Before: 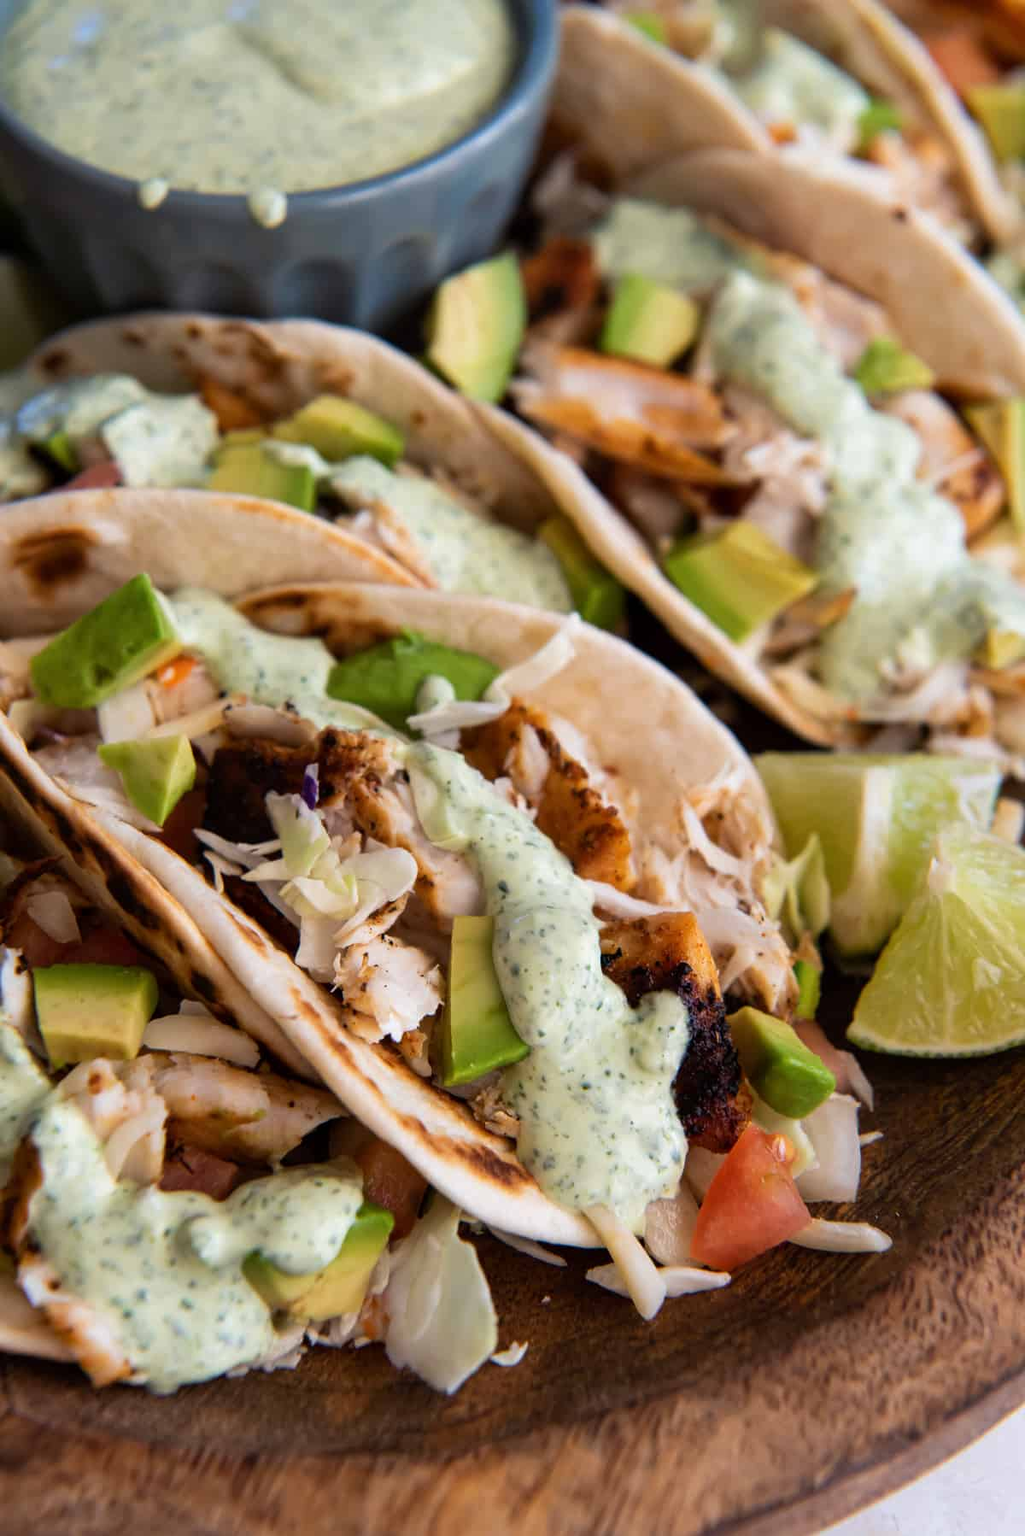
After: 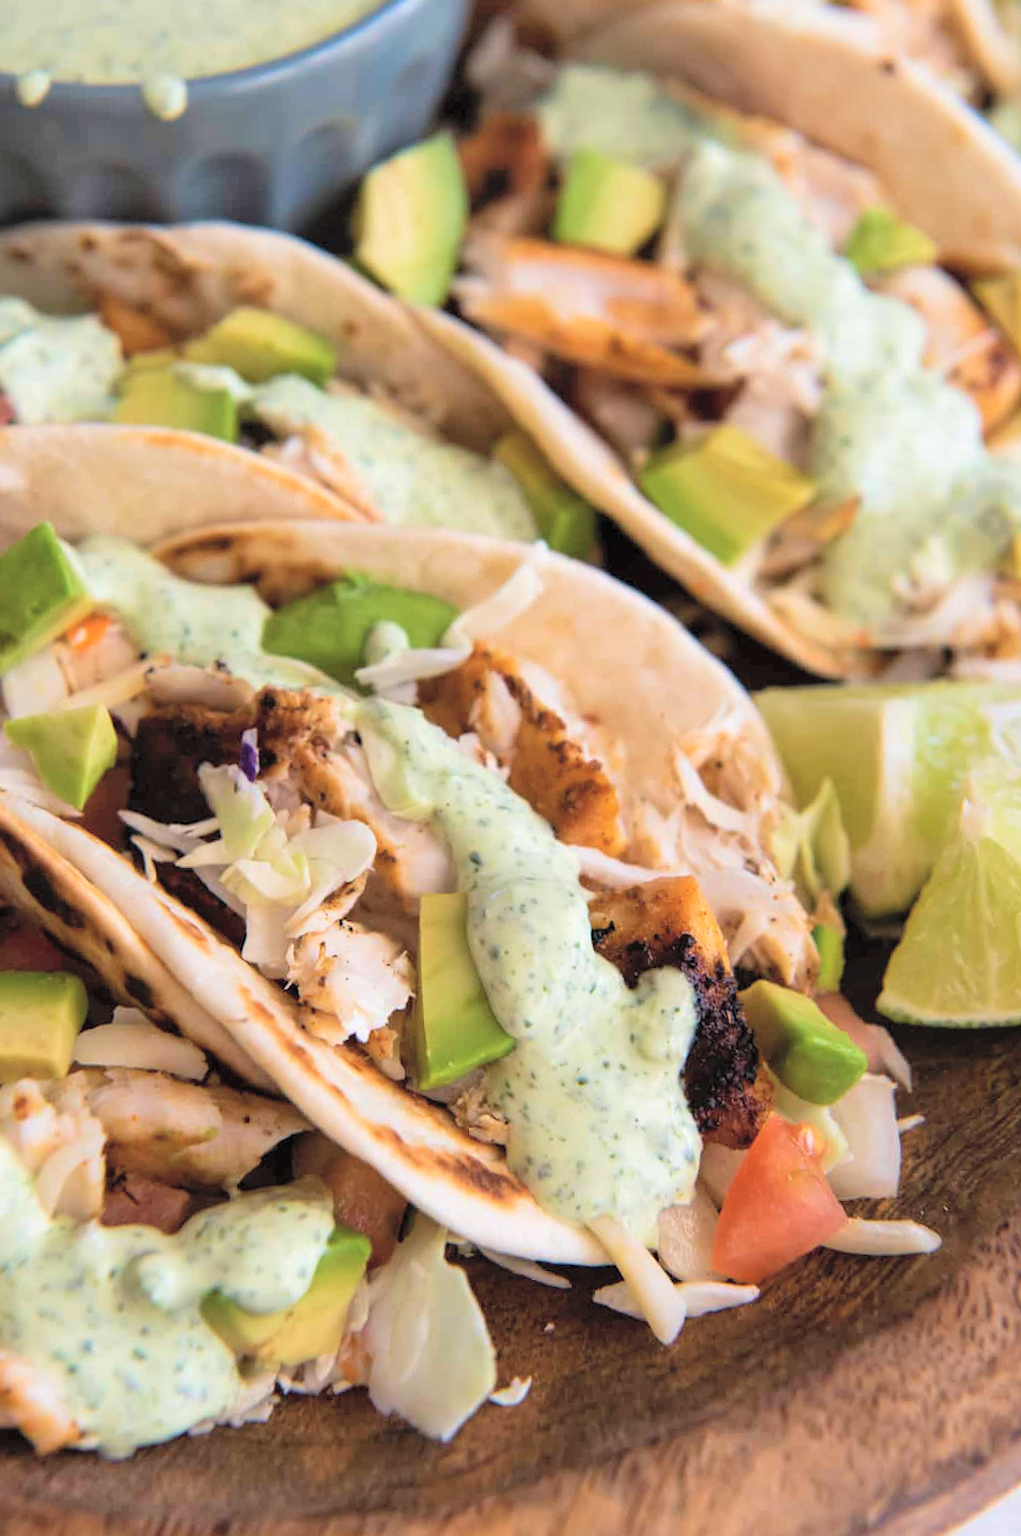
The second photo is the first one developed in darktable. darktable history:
contrast brightness saturation: brightness 0.278
crop and rotate: angle 3.04°, left 6.033%, top 5.718%
velvia: strength 15.35%
